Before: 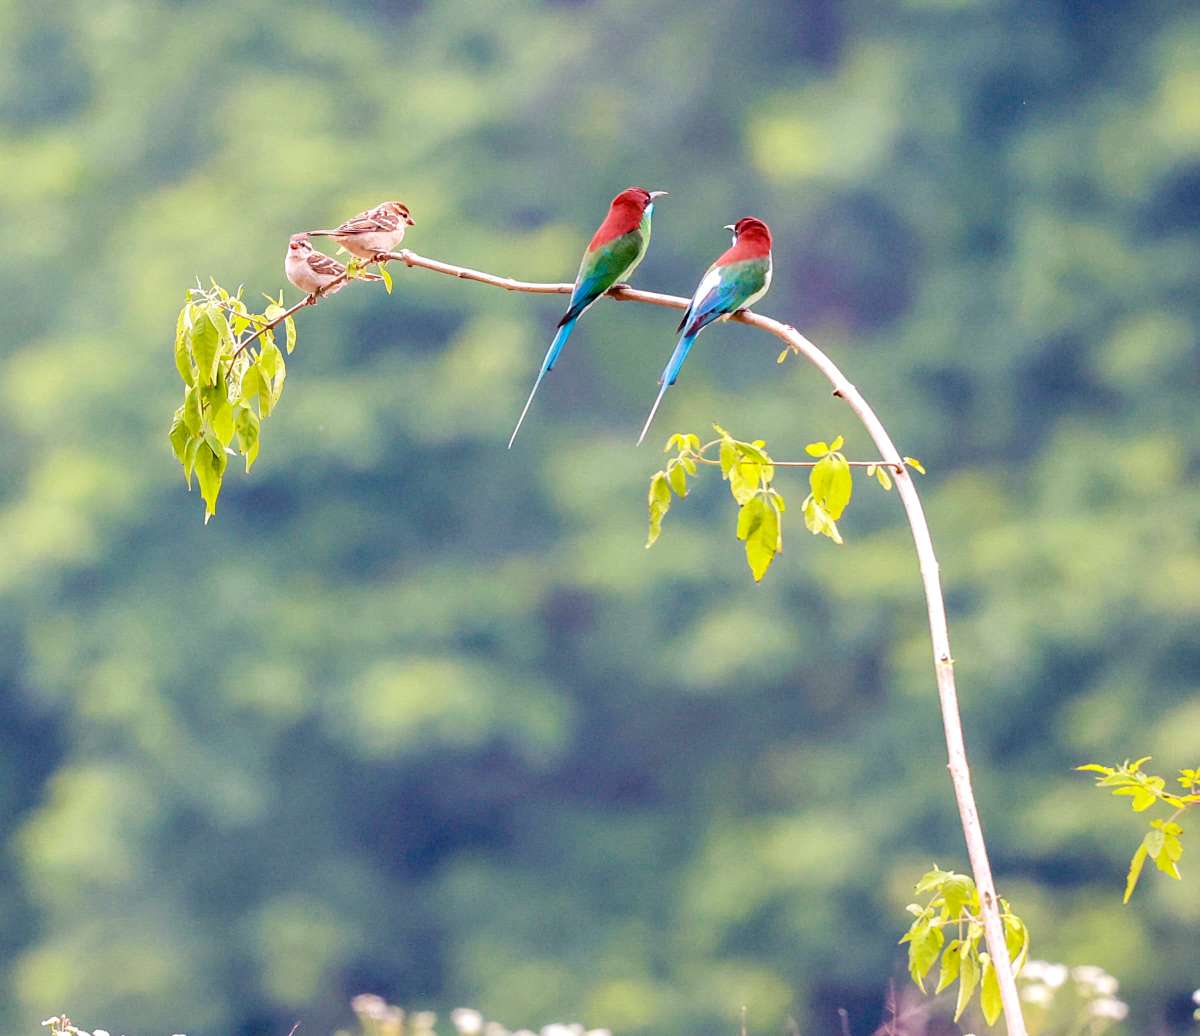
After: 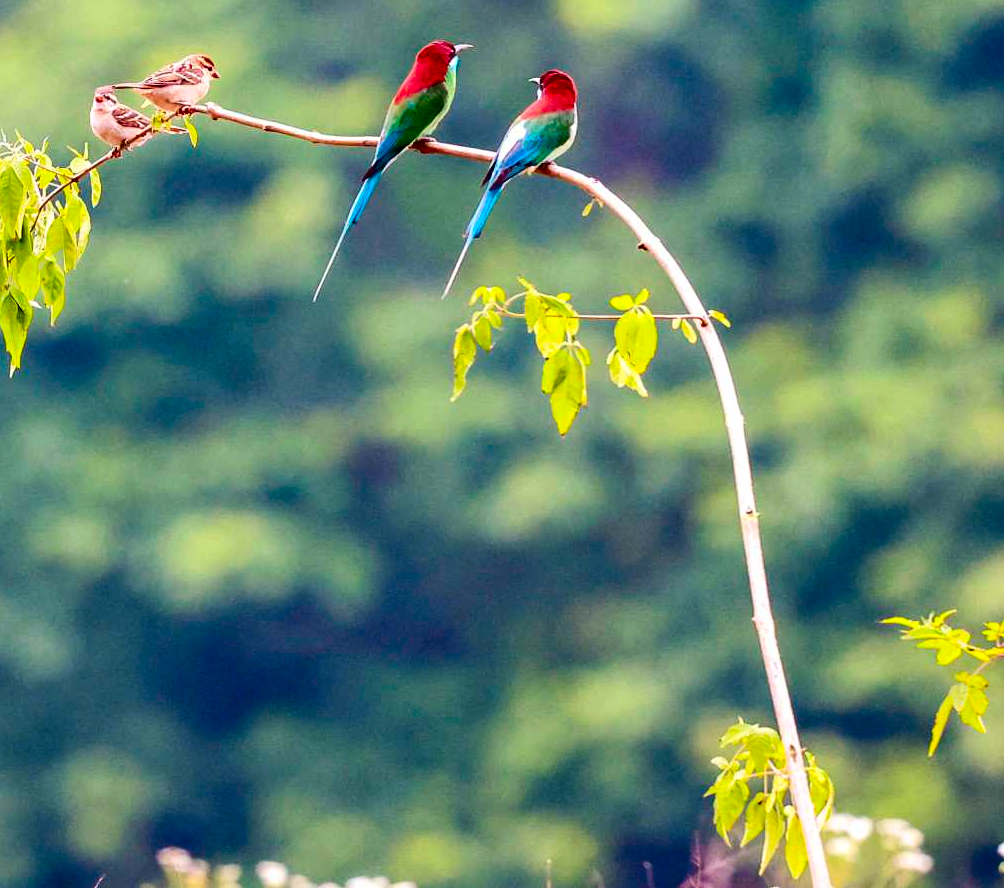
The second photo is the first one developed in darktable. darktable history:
crop: left 16.315%, top 14.246%
contrast brightness saturation: contrast 0.22, brightness -0.19, saturation 0.24
